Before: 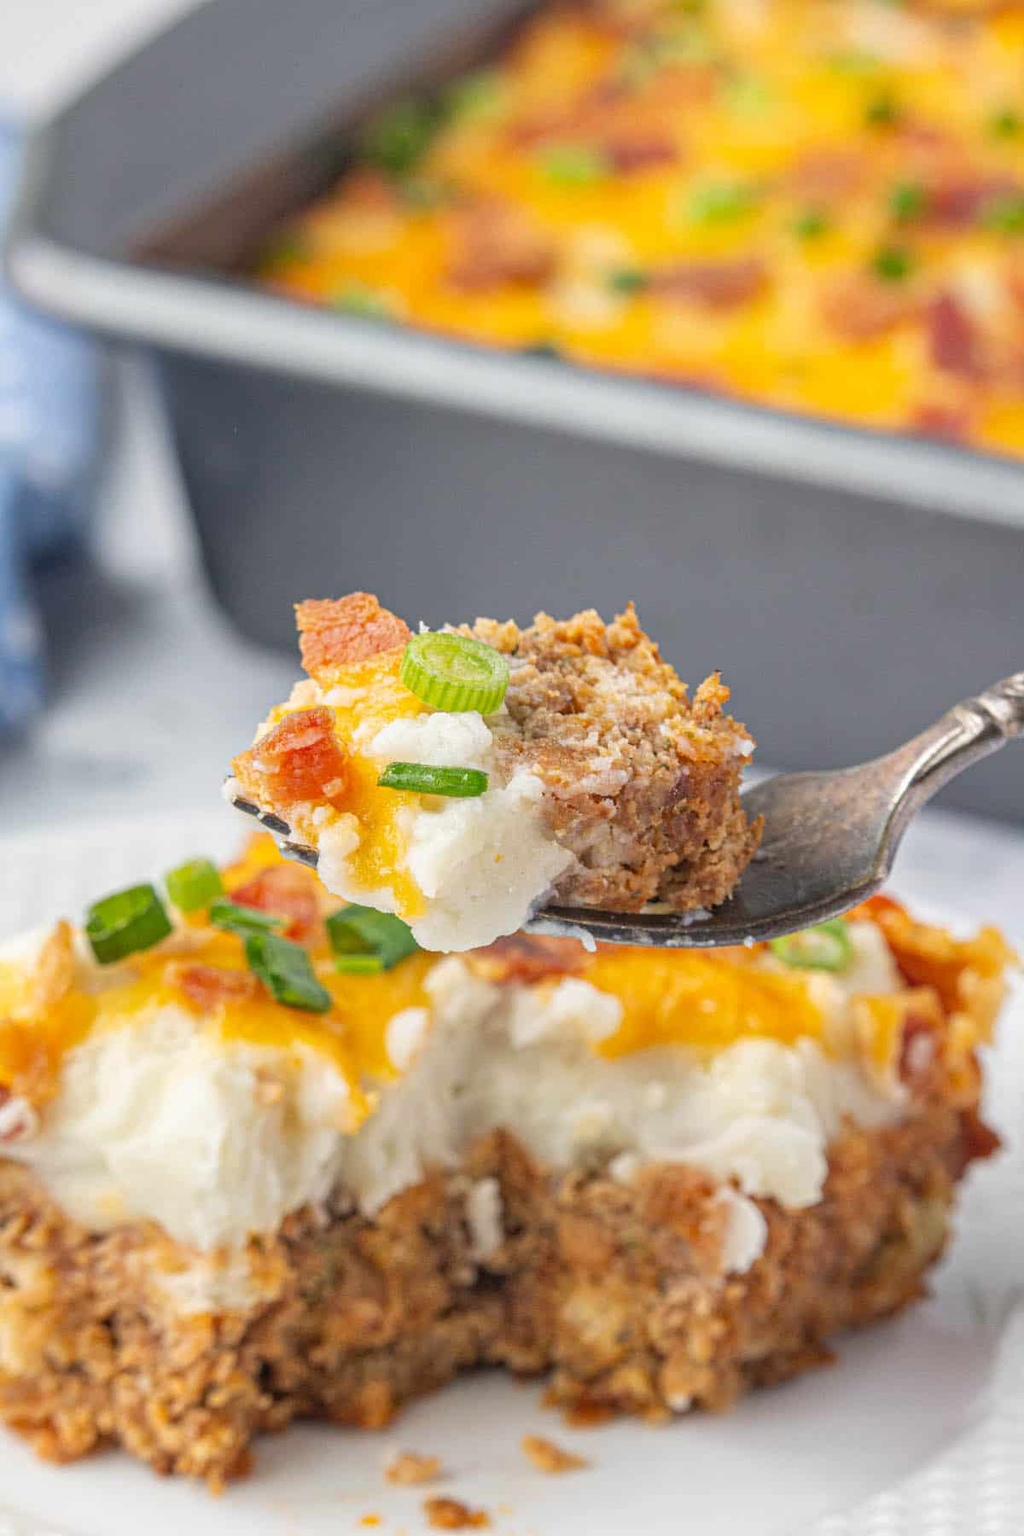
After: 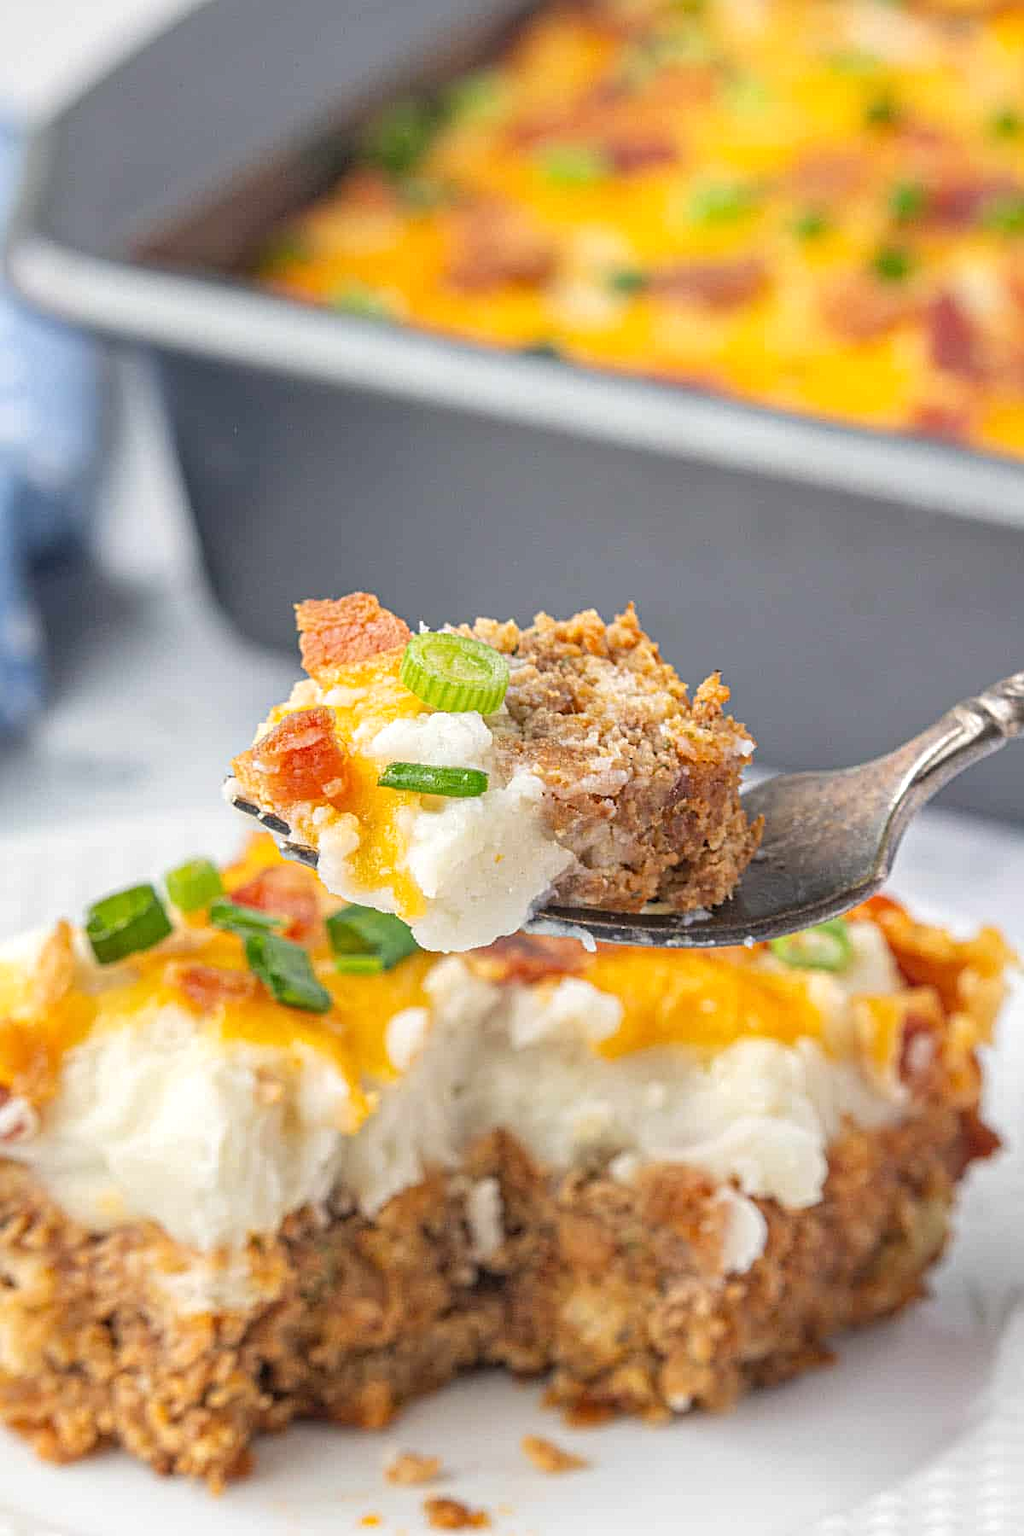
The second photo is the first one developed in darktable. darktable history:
exposure: exposure 0.128 EV, compensate highlight preservation false
sharpen: radius 2.167, amount 0.381, threshold 0
